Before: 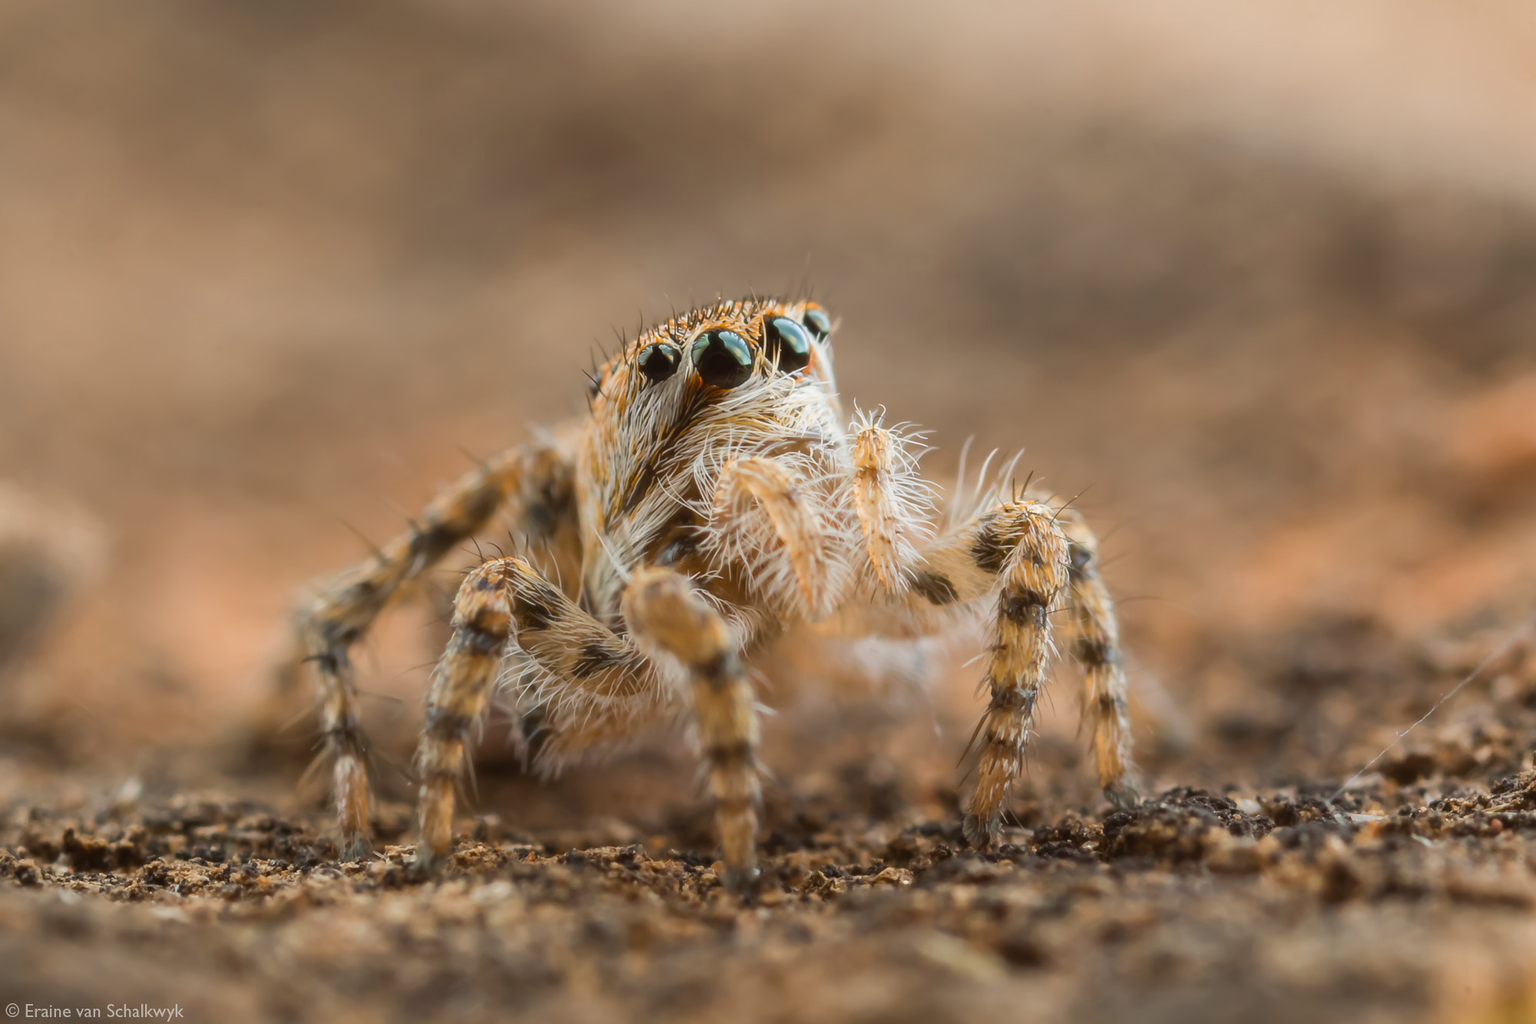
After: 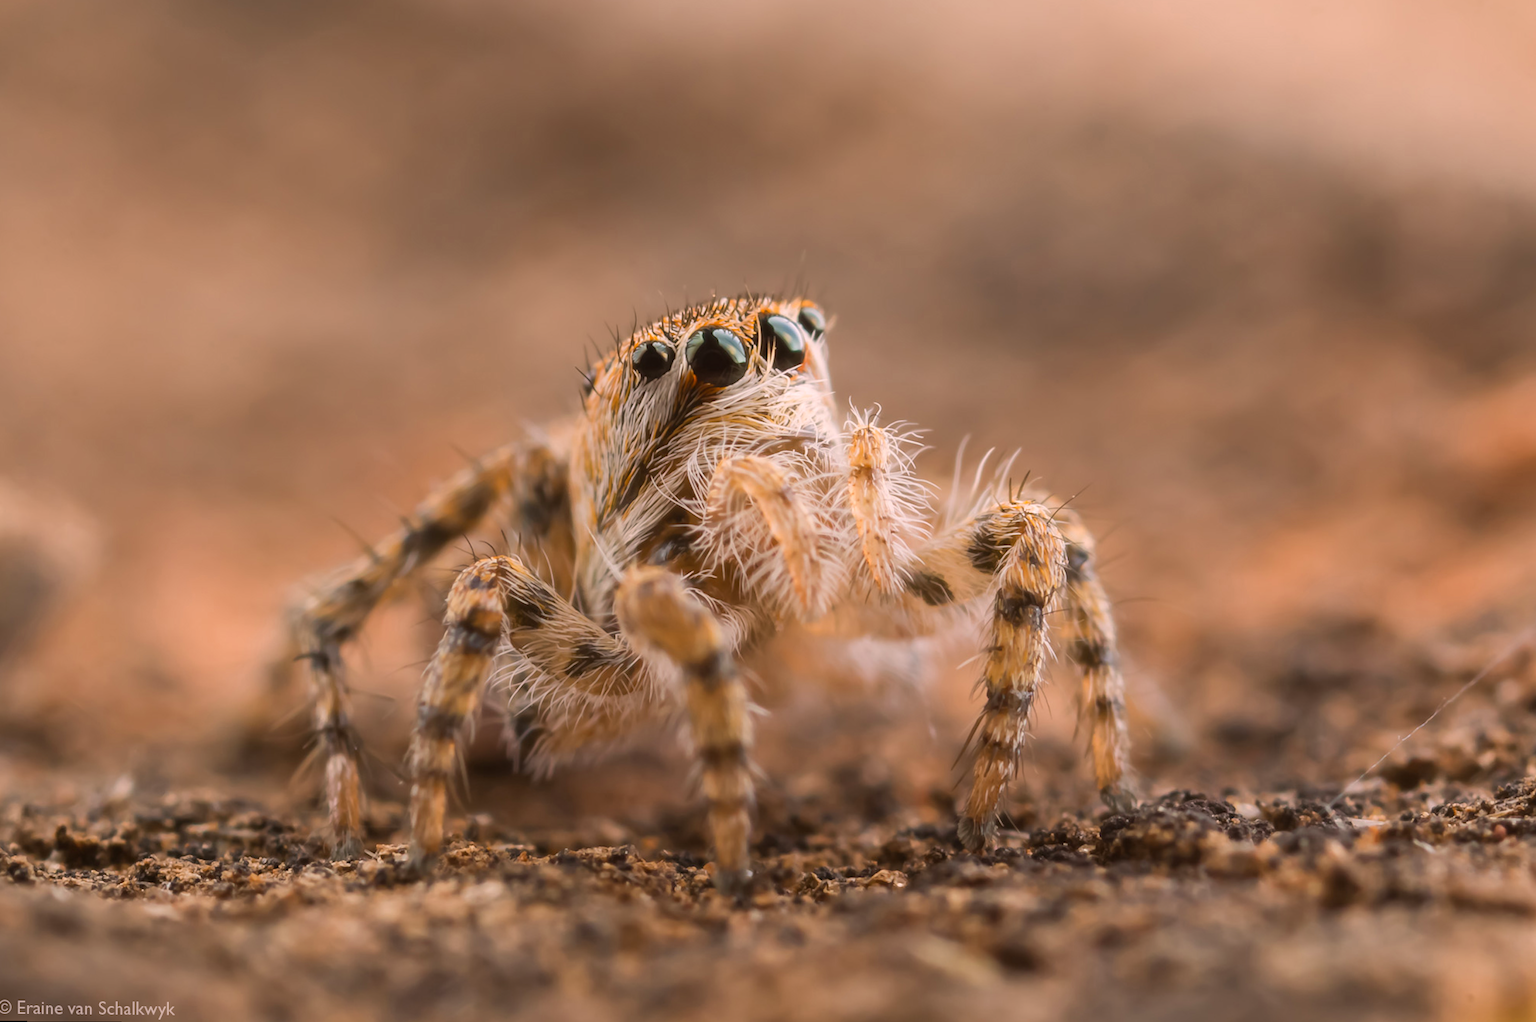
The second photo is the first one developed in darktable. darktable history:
color correction: highlights a* 12.23, highlights b* 5.41
rotate and perspective: rotation 0.192°, lens shift (horizontal) -0.015, crop left 0.005, crop right 0.996, crop top 0.006, crop bottom 0.99
